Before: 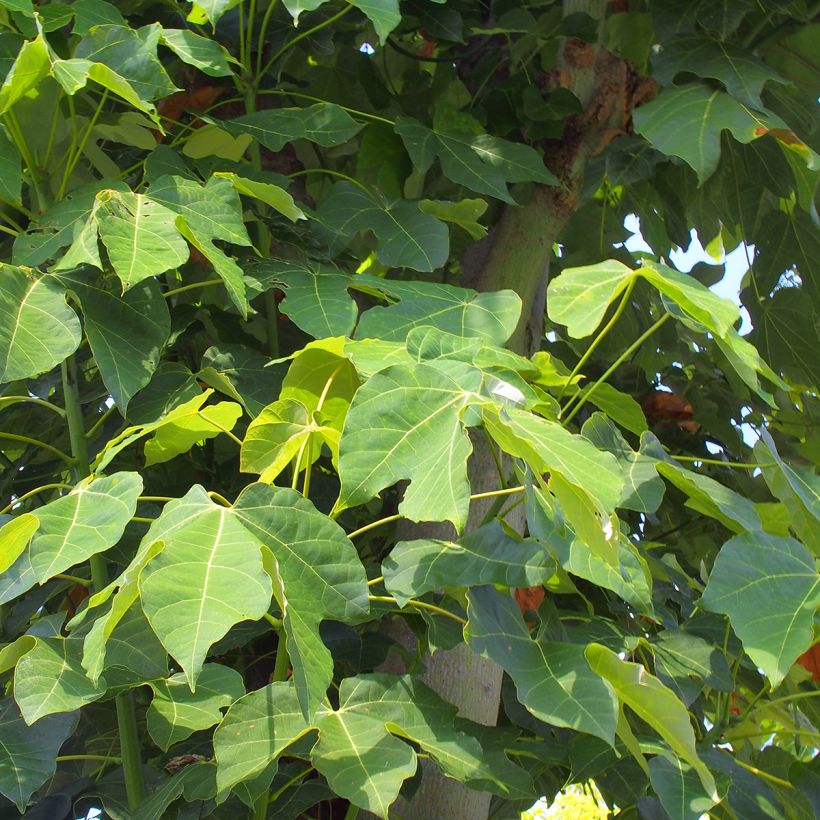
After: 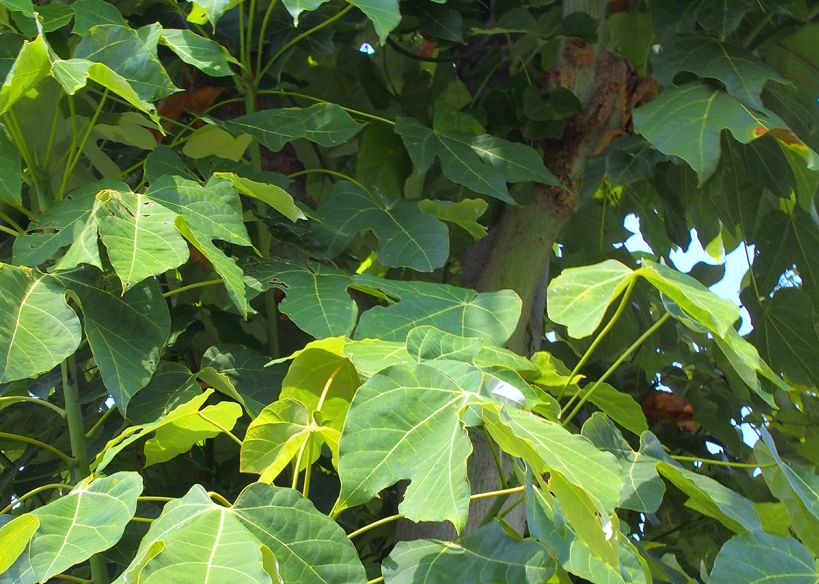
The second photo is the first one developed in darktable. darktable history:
crop: right 0%, bottom 28.739%
color calibration: output R [1.063, -0.012, -0.003, 0], output G [0, 1.022, 0.021, 0], output B [-0.079, 0.047, 1, 0], x 0.37, y 0.382, temperature 4318.56 K
